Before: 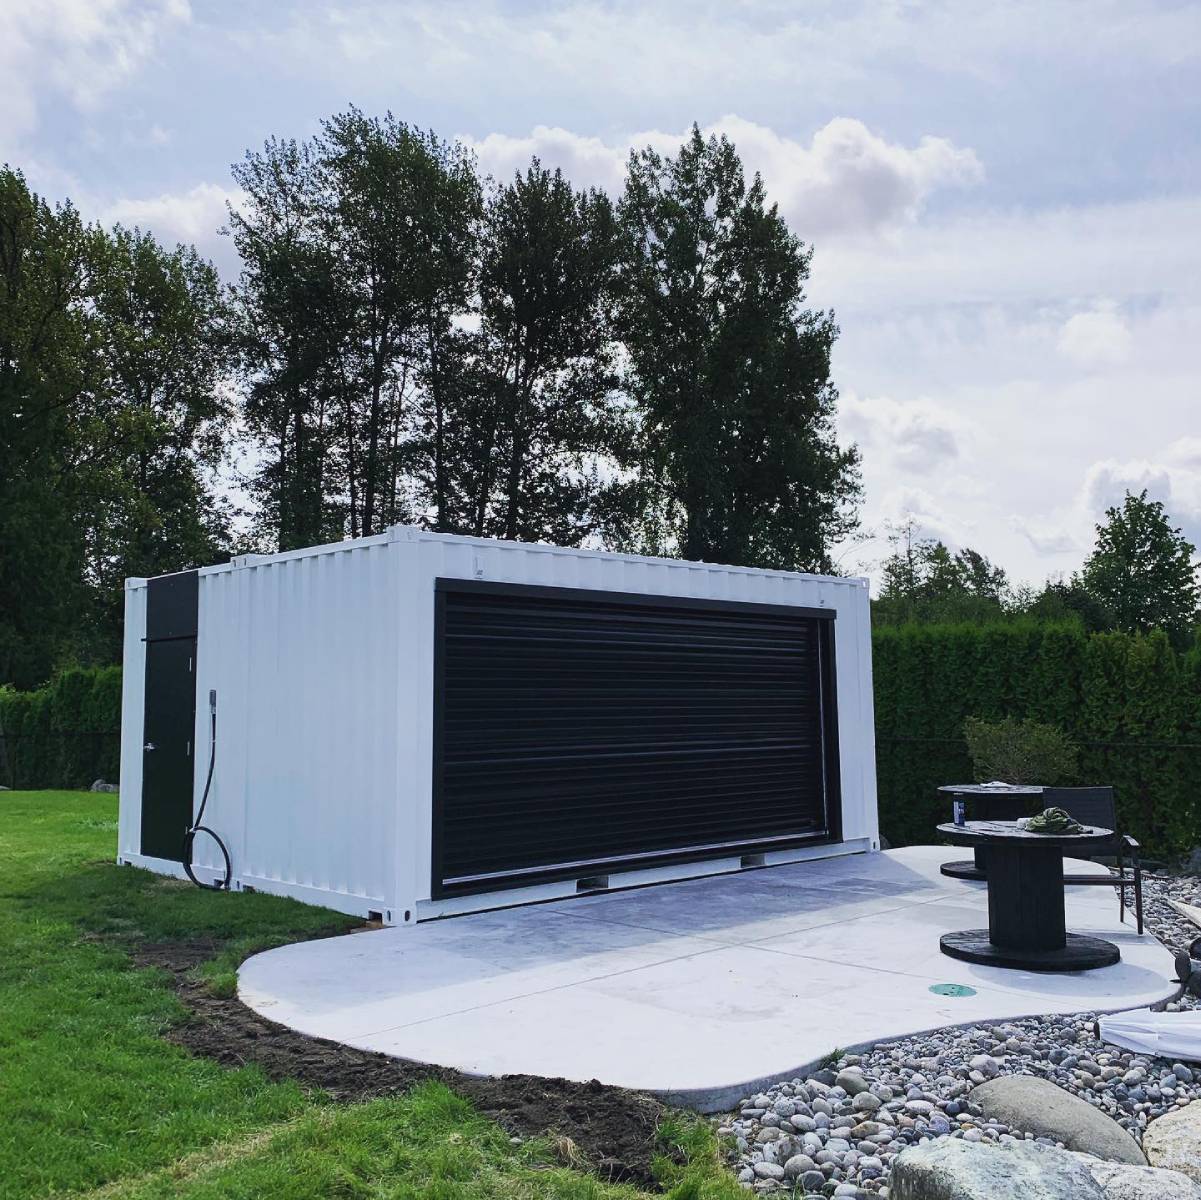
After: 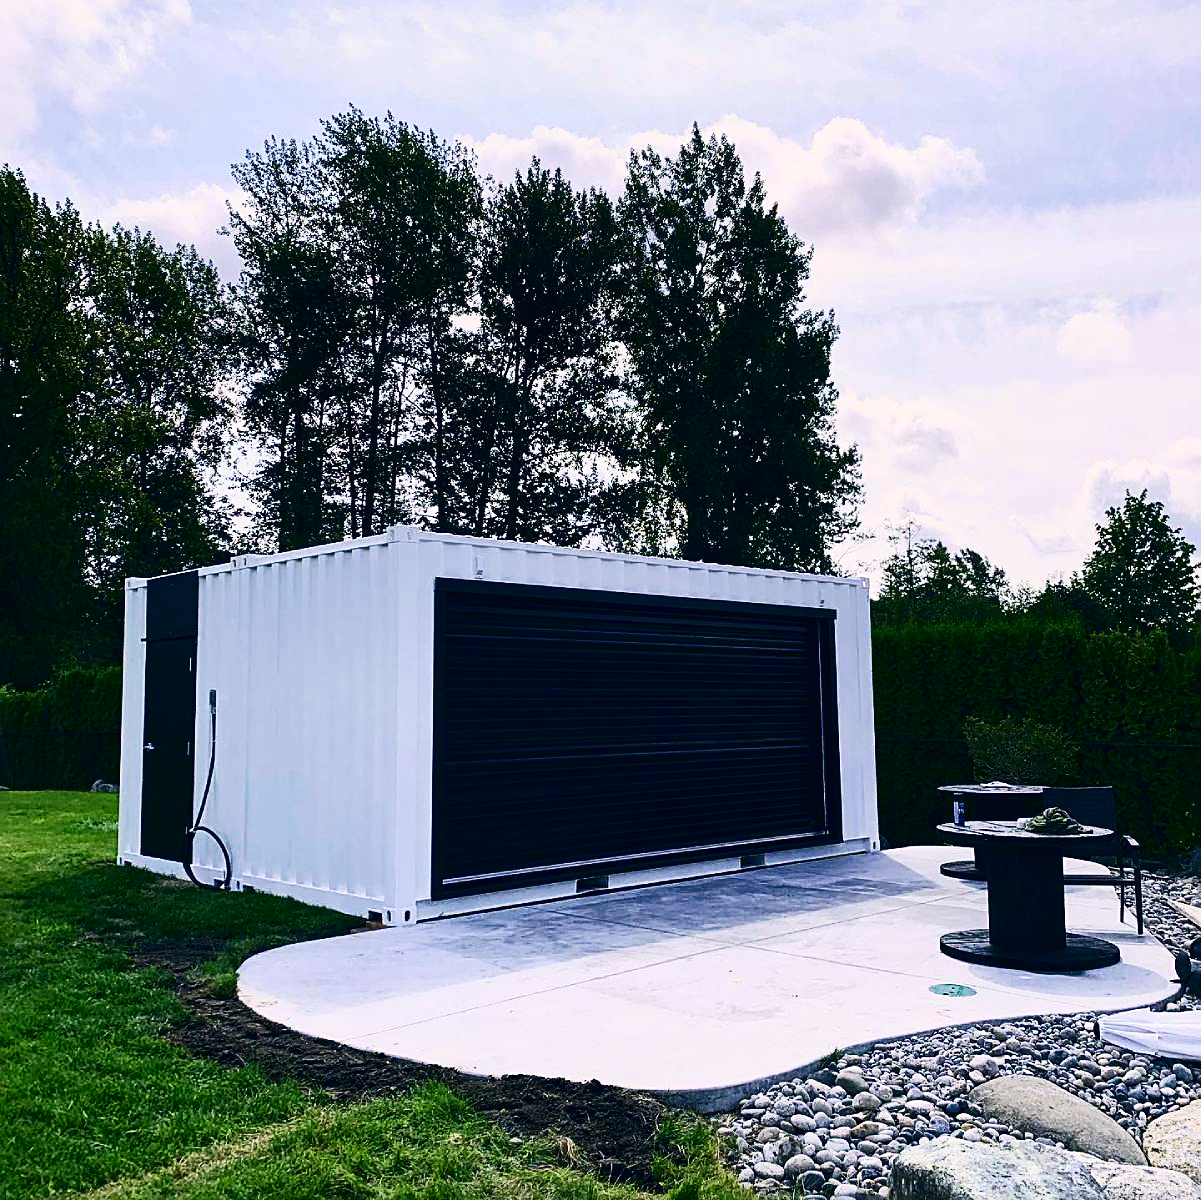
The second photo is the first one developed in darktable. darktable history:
local contrast: mode bilateral grid, contrast 20, coarseness 50, detail 120%, midtone range 0.2
contrast brightness saturation: contrast 0.32, brightness -0.08, saturation 0.17
sharpen: on, module defaults
color correction: highlights a* 5.38, highlights b* 5.3, shadows a* -4.26, shadows b* -5.11
white balance: red 0.988, blue 1.017
tone equalizer: on, module defaults
